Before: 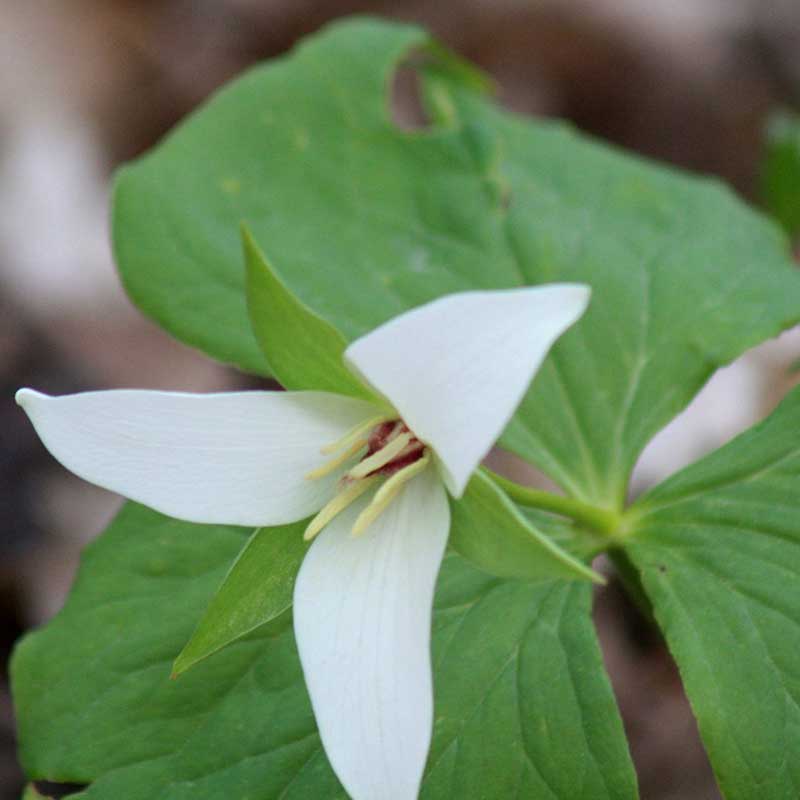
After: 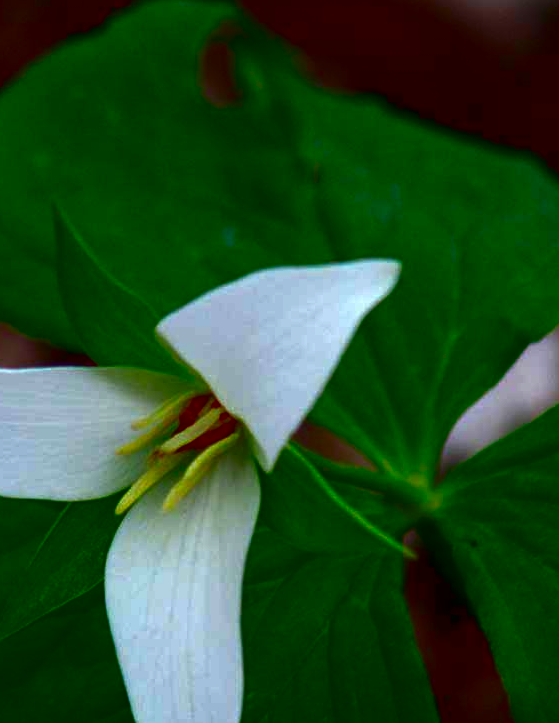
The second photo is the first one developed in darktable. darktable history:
contrast brightness saturation: brightness -0.989, saturation 0.98
crop and rotate: left 23.653%, top 3.137%, right 6.462%, bottom 6.451%
exposure: black level correction 0, exposure 0.199 EV, compensate highlight preservation false
shadows and highlights: radius 331.94, shadows 55.02, highlights -98.7, compress 94.21%, soften with gaussian
